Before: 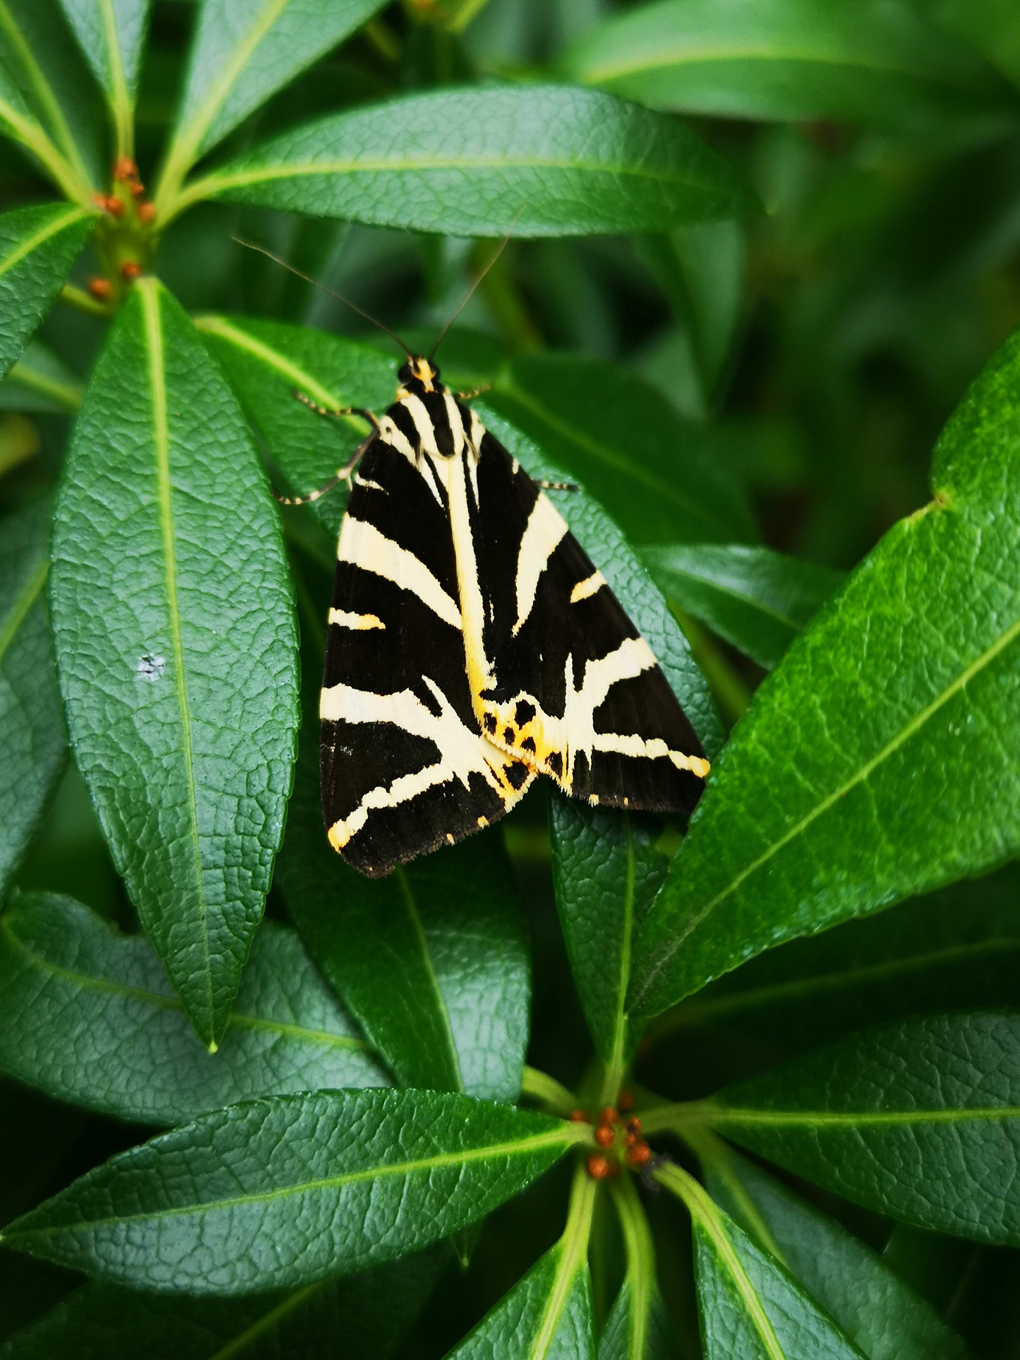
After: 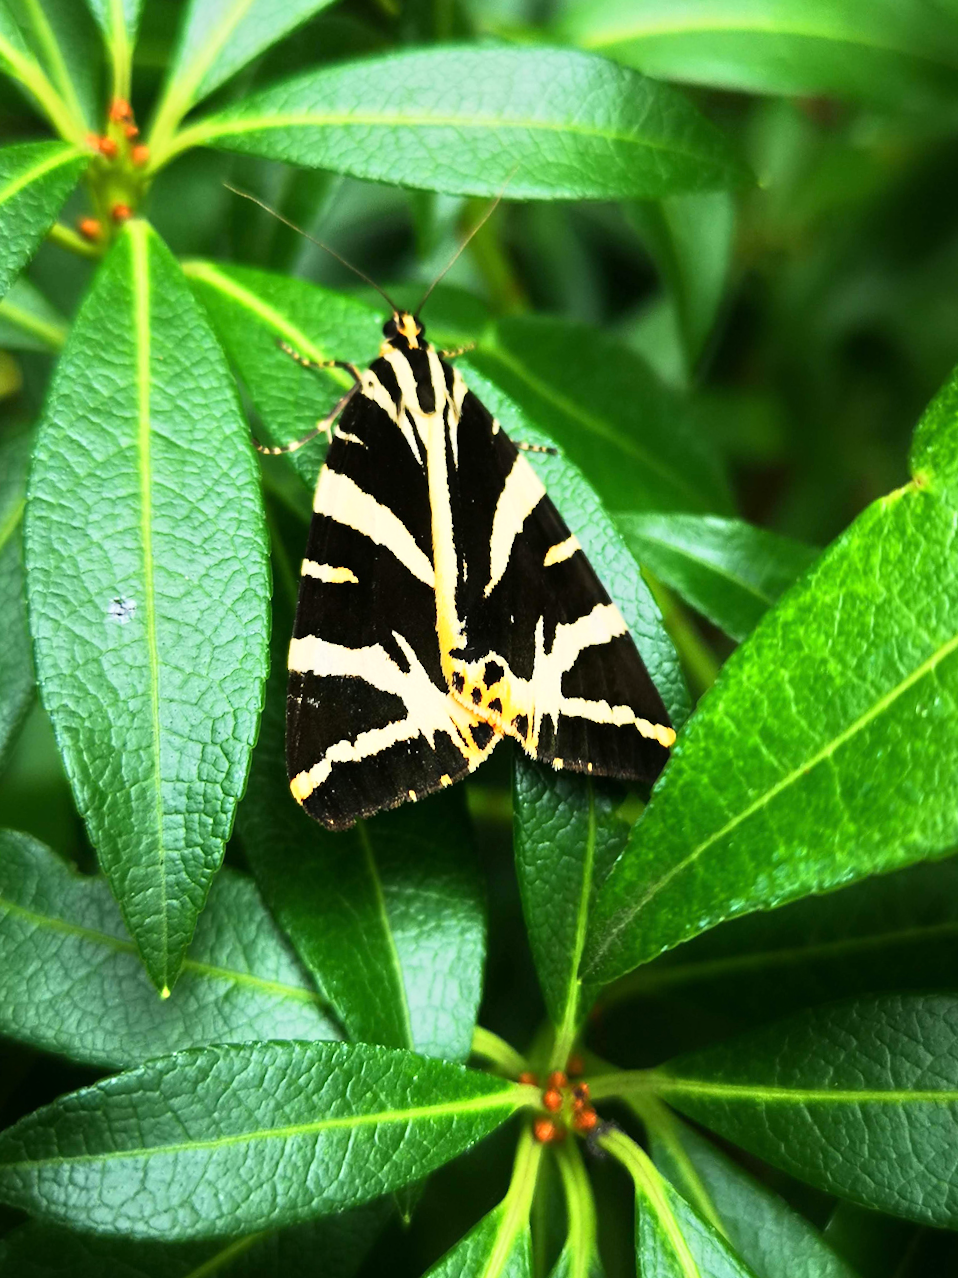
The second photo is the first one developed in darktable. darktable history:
tone equalizer: -7 EV 0.145 EV, -6 EV 0.607 EV, -5 EV 1.19 EV, -4 EV 1.34 EV, -3 EV 1.14 EV, -2 EV 0.6 EV, -1 EV 0.161 EV, edges refinement/feathering 500, mask exposure compensation -1.57 EV, preserve details guided filter
crop and rotate: angle -2.79°
